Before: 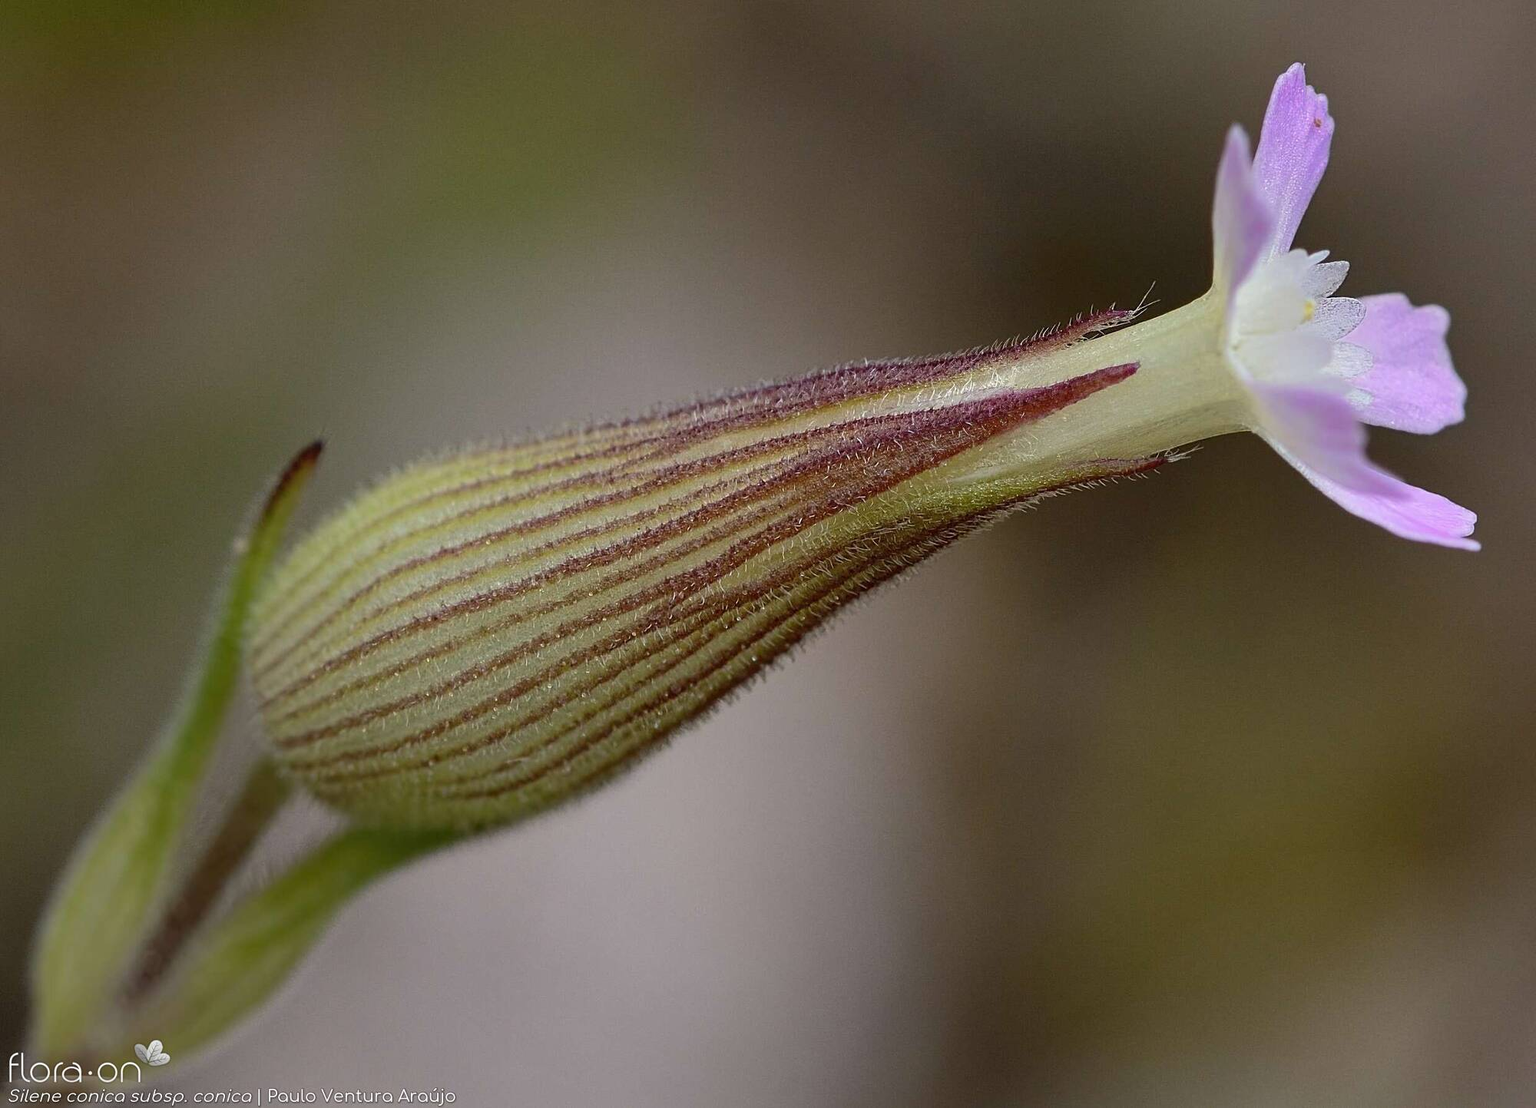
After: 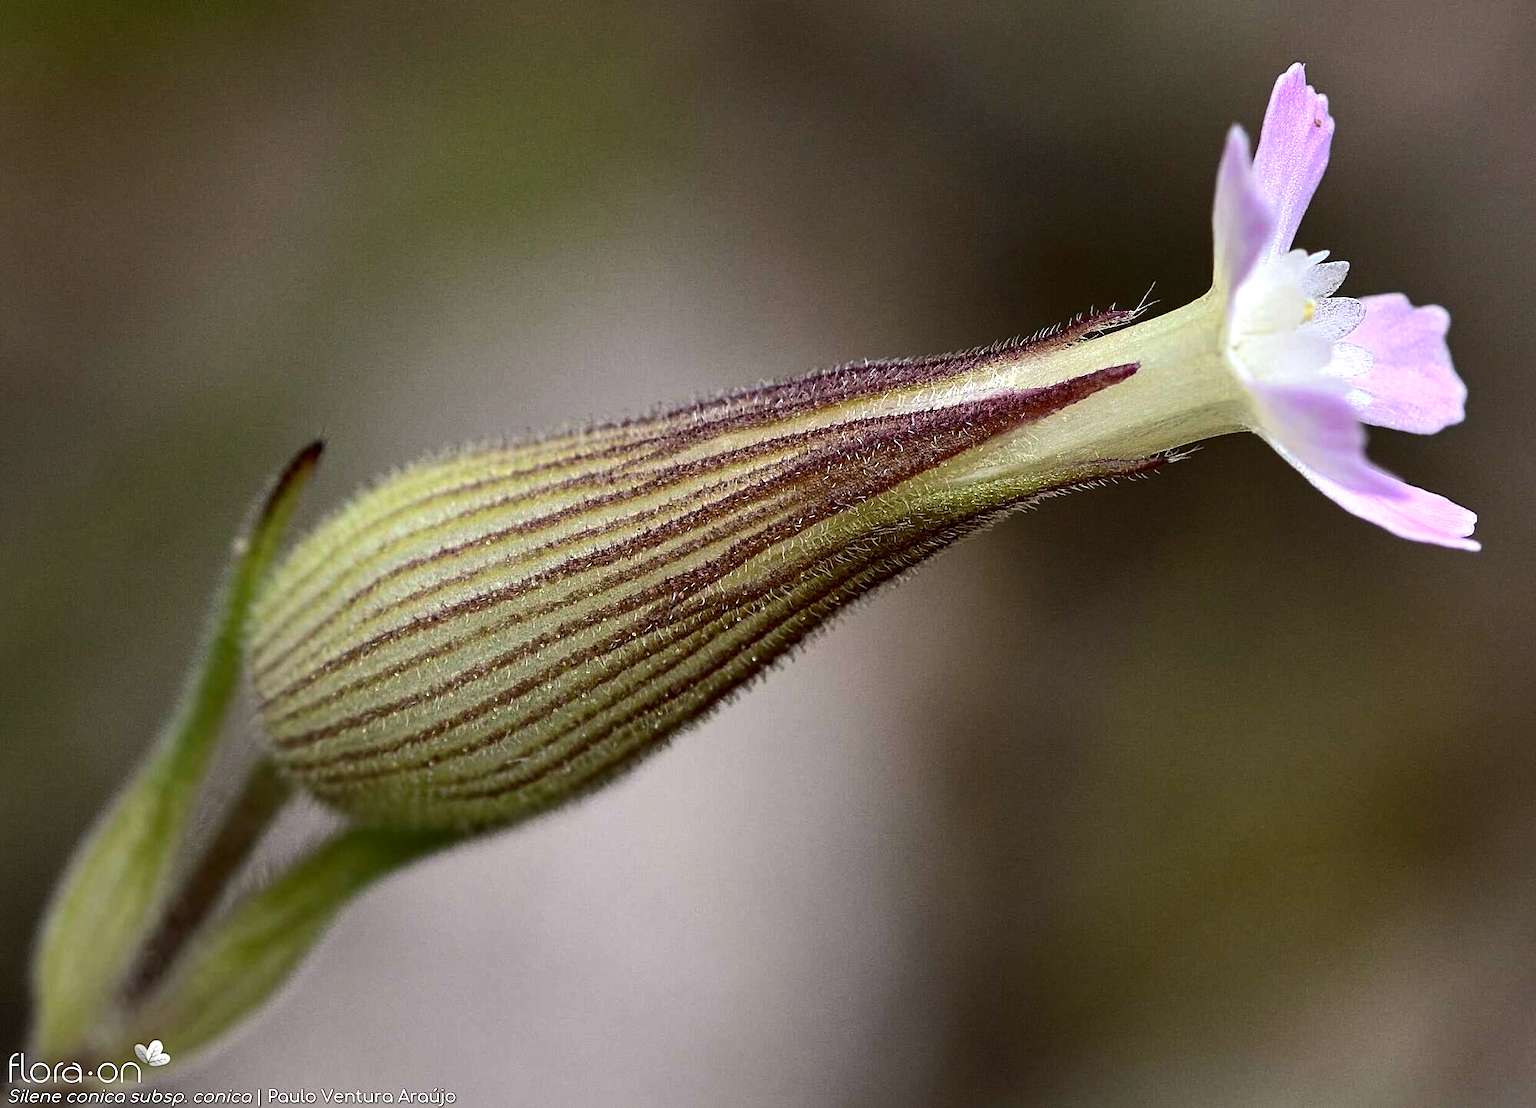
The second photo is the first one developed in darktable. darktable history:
tone equalizer: -8 EV -0.75 EV, -7 EV -0.7 EV, -6 EV -0.6 EV, -5 EV -0.4 EV, -3 EV 0.4 EV, -2 EV 0.6 EV, -1 EV 0.7 EV, +0 EV 0.75 EV, edges refinement/feathering 500, mask exposure compensation -1.57 EV, preserve details no
contrast equalizer: octaves 7, y [[0.6 ×6], [0.55 ×6], [0 ×6], [0 ×6], [0 ×6]], mix 0.3
